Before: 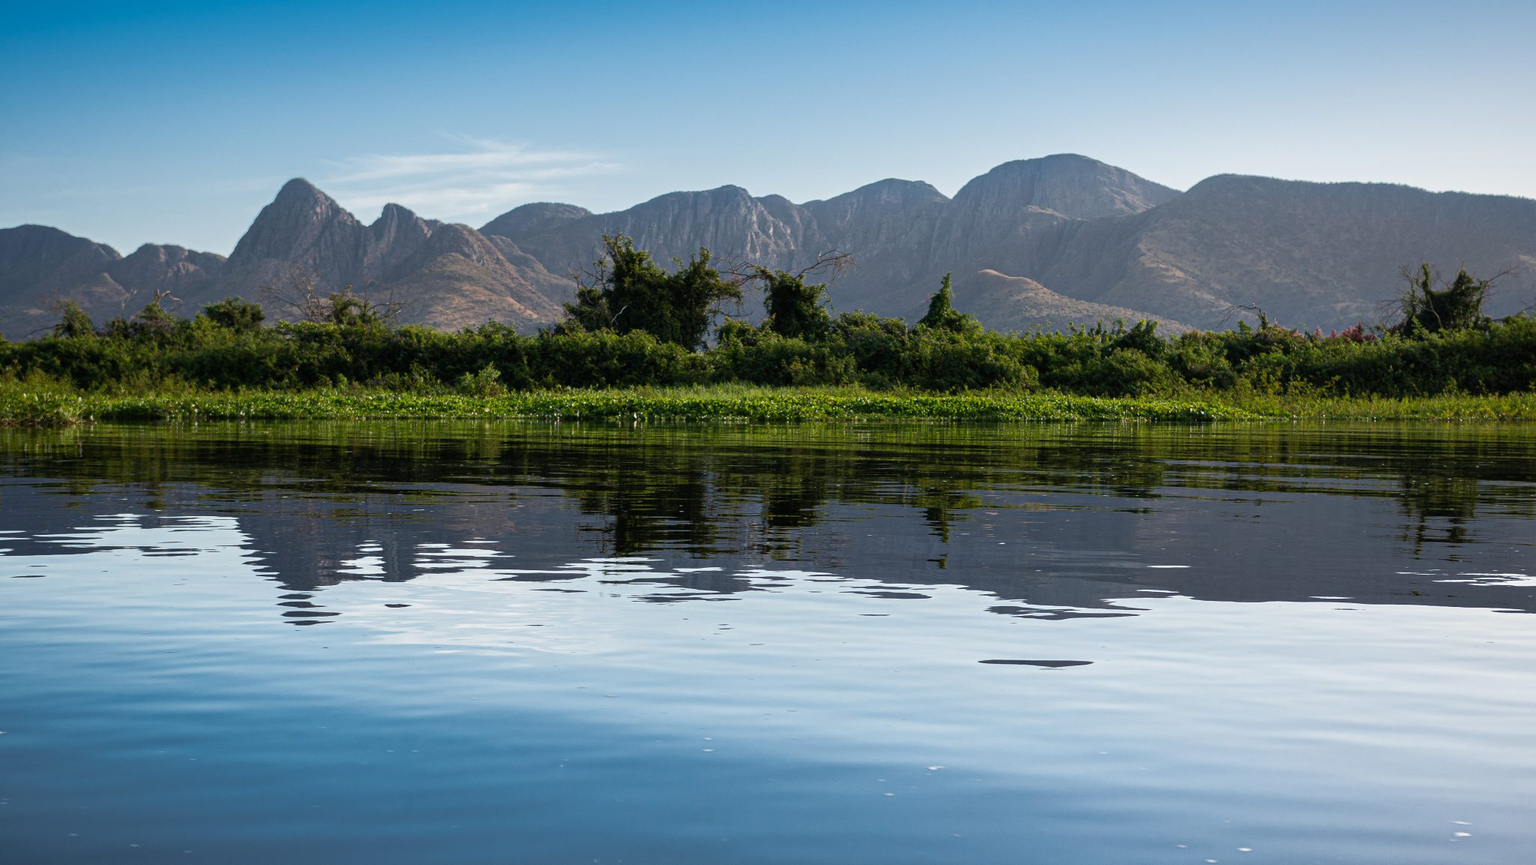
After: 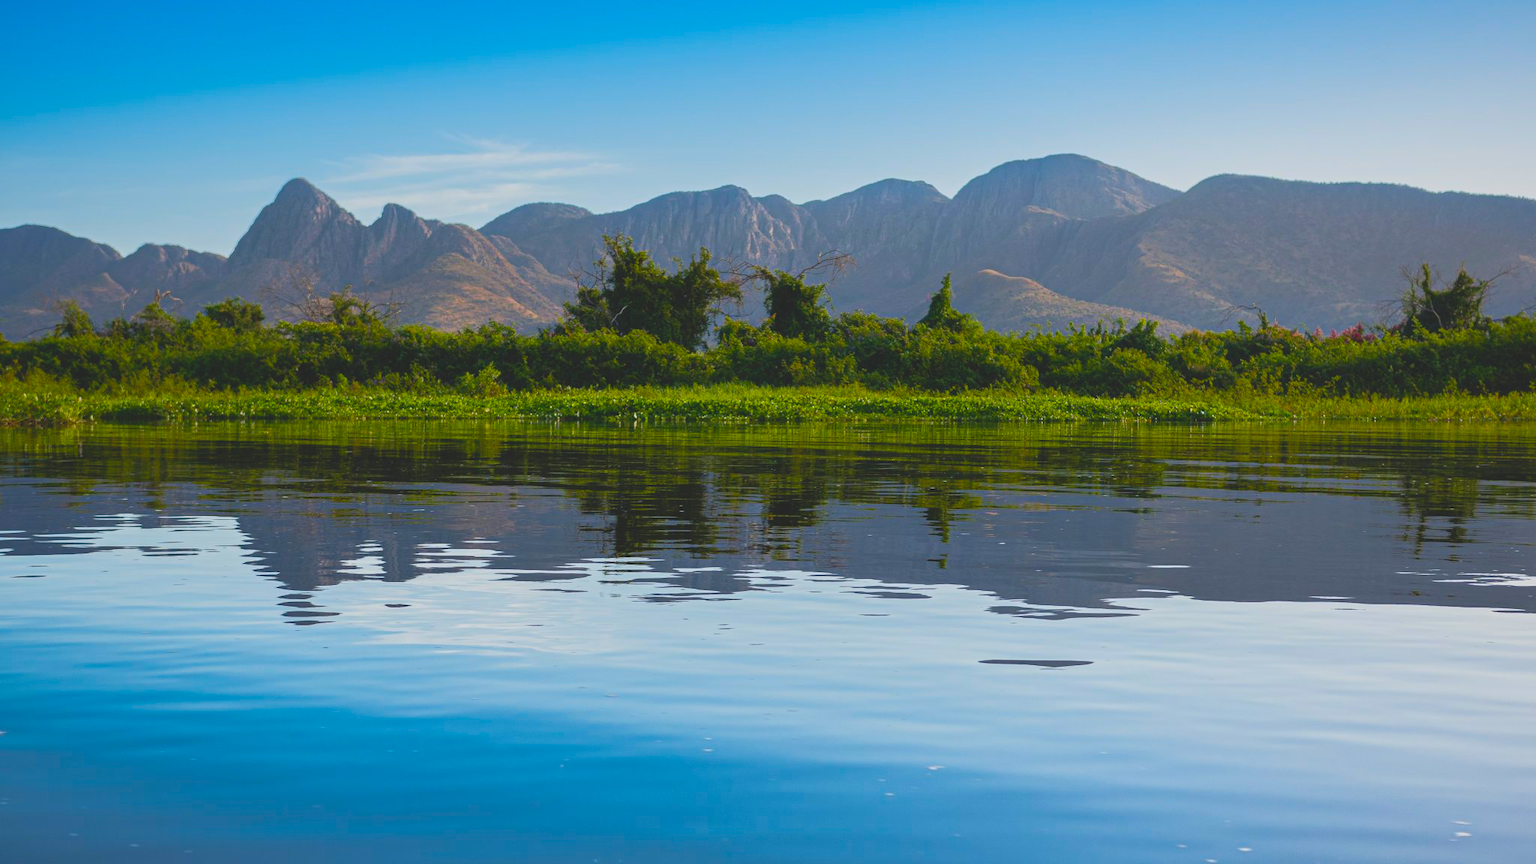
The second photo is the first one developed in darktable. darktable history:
exposure: exposure 0.207 EV, compensate highlight preservation false
contrast brightness saturation: contrast -0.28
color balance rgb: linear chroma grading › global chroma 15%, perceptual saturation grading › global saturation 30%
tone equalizer: on, module defaults
